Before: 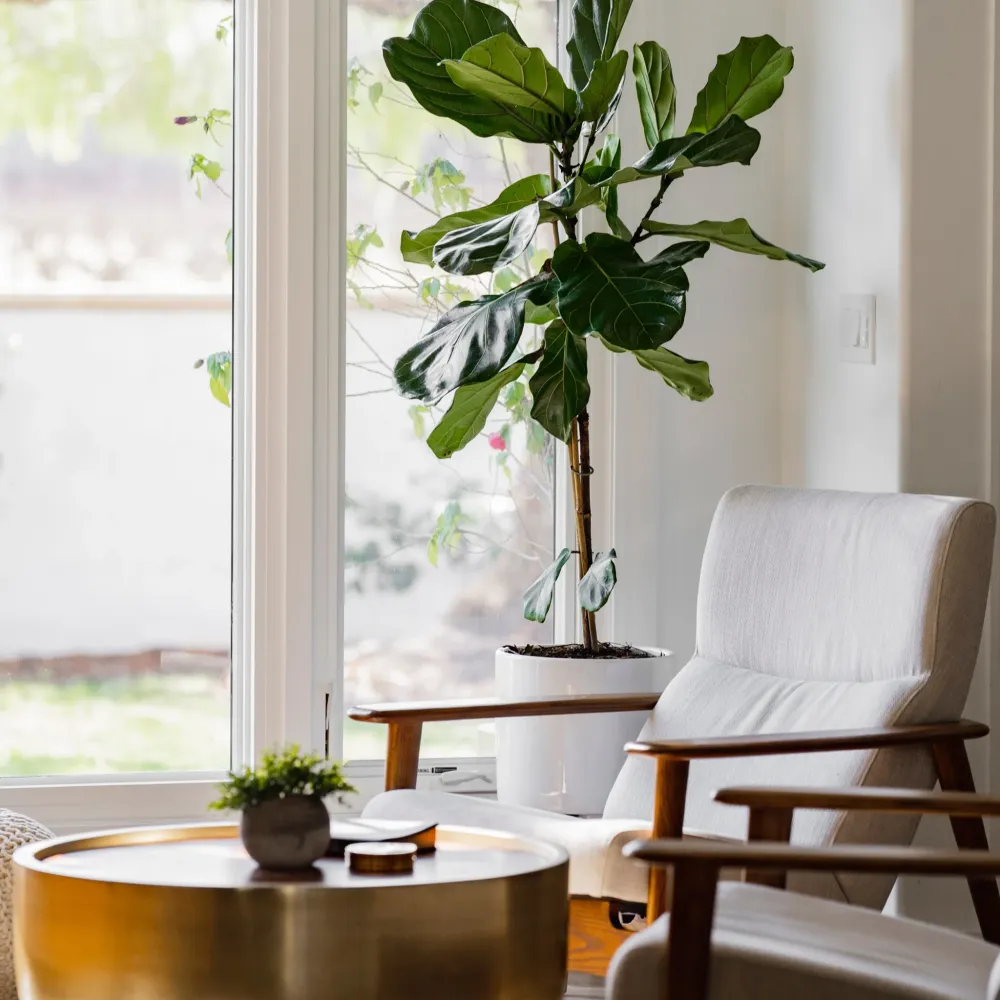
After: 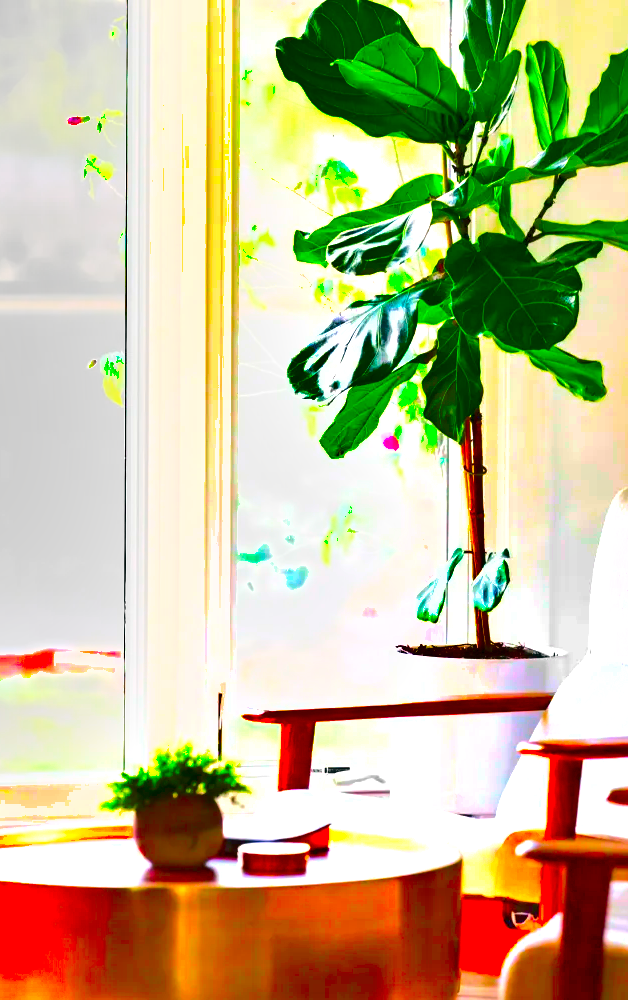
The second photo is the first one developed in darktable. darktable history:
color balance rgb: shadows lift › chroma 2.023%, shadows lift › hue 185.23°, shadows fall-off 102.12%, linear chroma grading › global chroma 14.876%, perceptual saturation grading › global saturation 0.806%, mask middle-gray fulcrum 23.248%, global vibrance 50.793%
crop: left 10.77%, right 26.39%
shadows and highlights: shadows 12.7, white point adjustment 1.26, highlights color adjustment 52.86%, soften with gaussian
contrast brightness saturation: contrast 0.029, brightness 0.064, saturation 0.129
base curve: curves: ch0 [(0, 0) (0.235, 0.266) (0.503, 0.496) (0.786, 0.72) (1, 1)]
color correction: highlights b* 0.025, saturation 2.99
exposure: exposure 1.089 EV, compensate highlight preservation false
